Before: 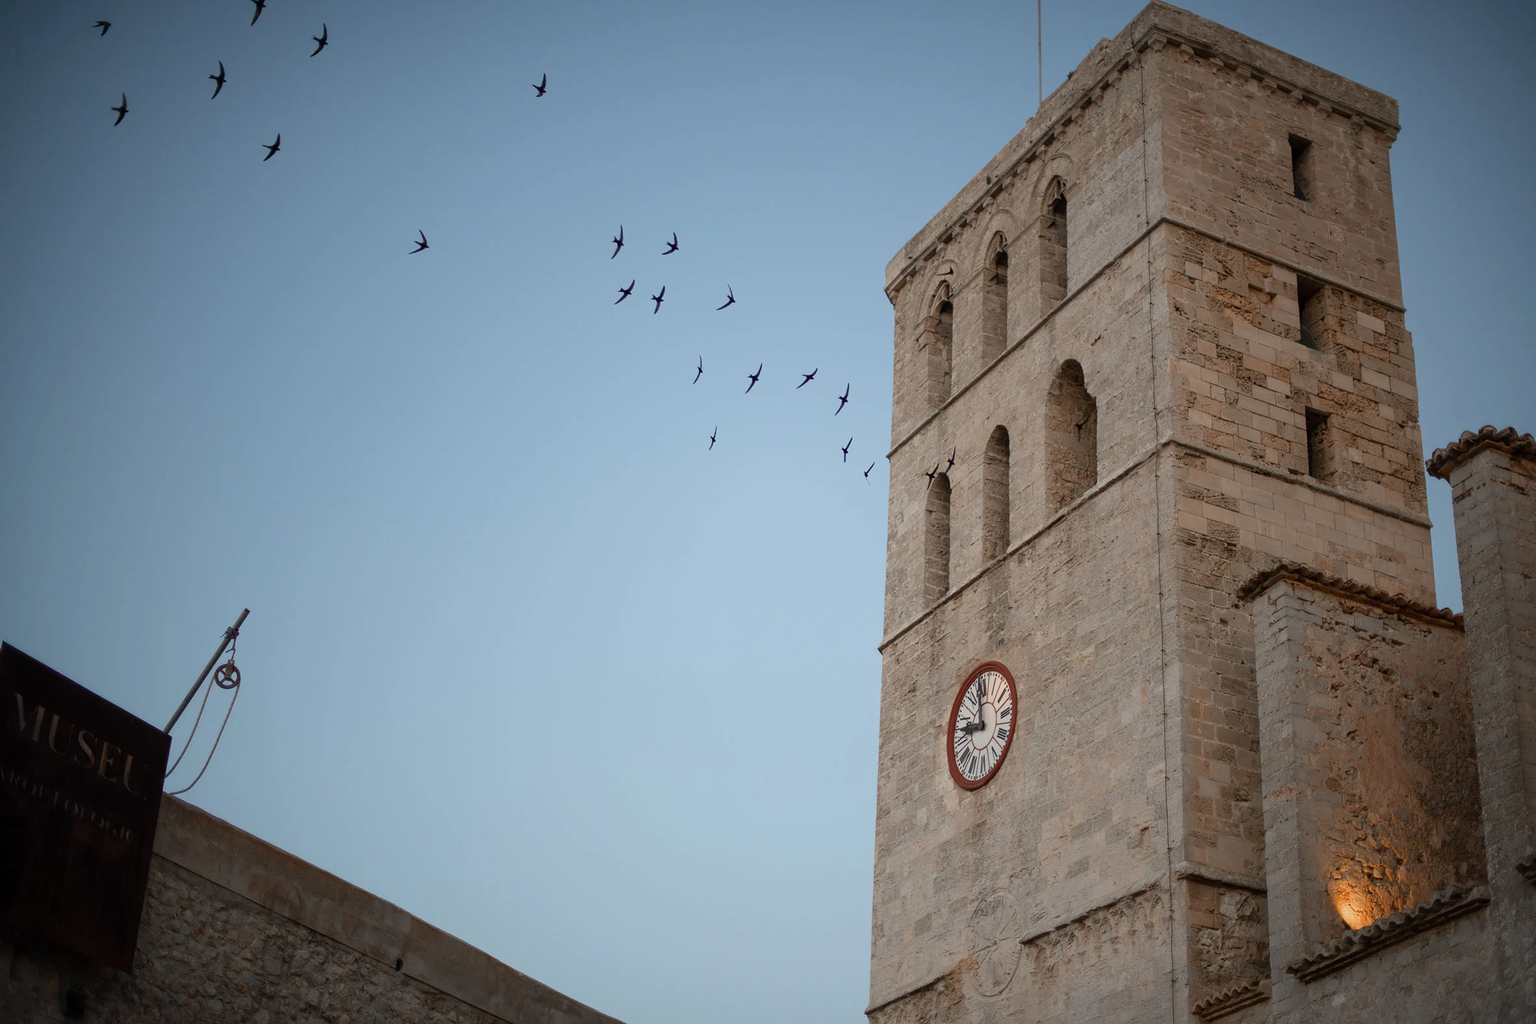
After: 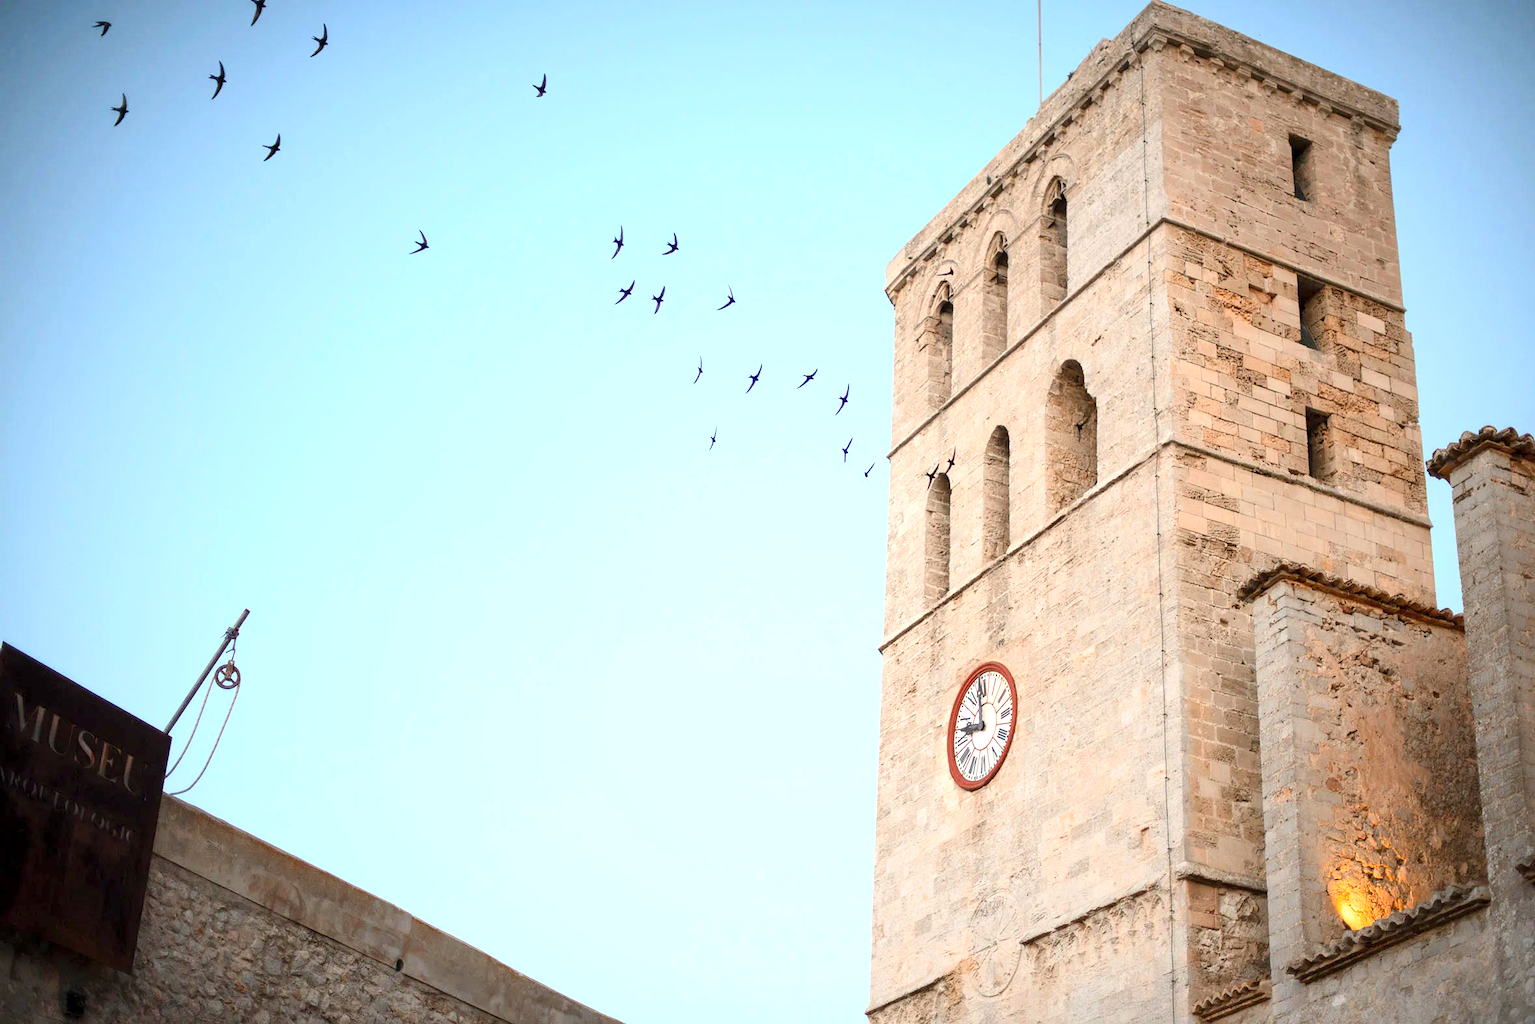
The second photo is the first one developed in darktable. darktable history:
contrast brightness saturation: contrast 0.205, brightness 0.166, saturation 0.225
exposure: black level correction 0.001, exposure 1.398 EV, compensate highlight preservation false
